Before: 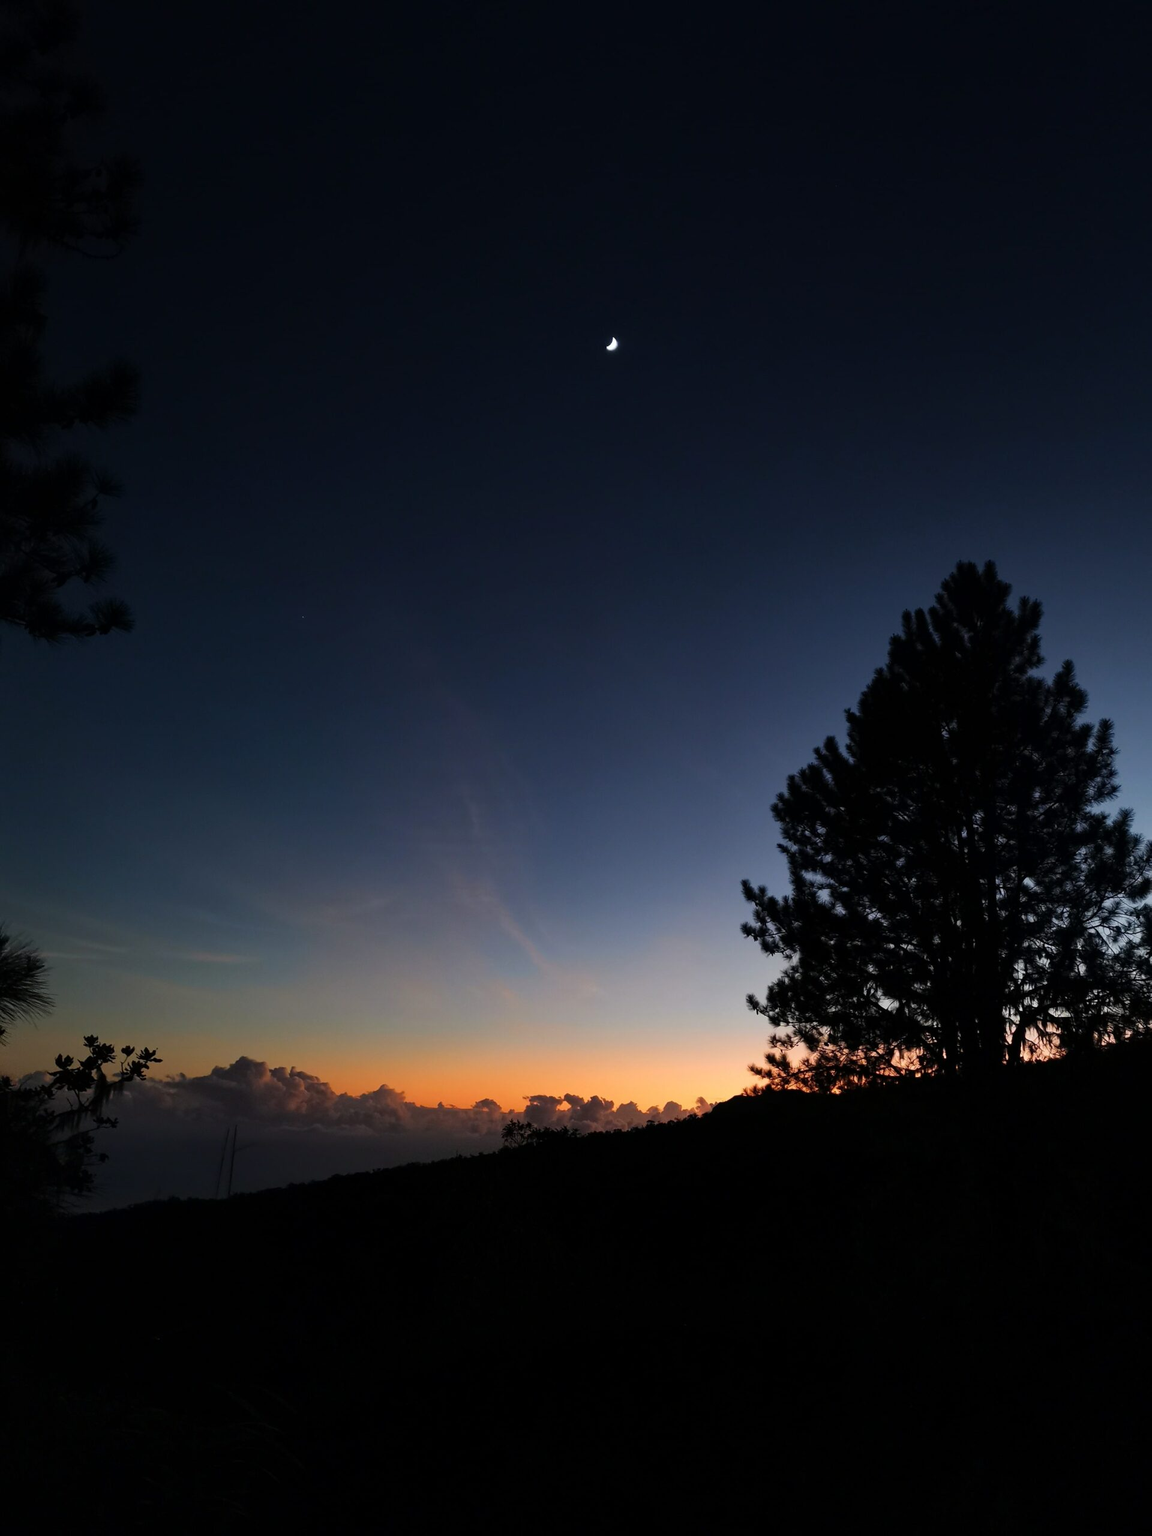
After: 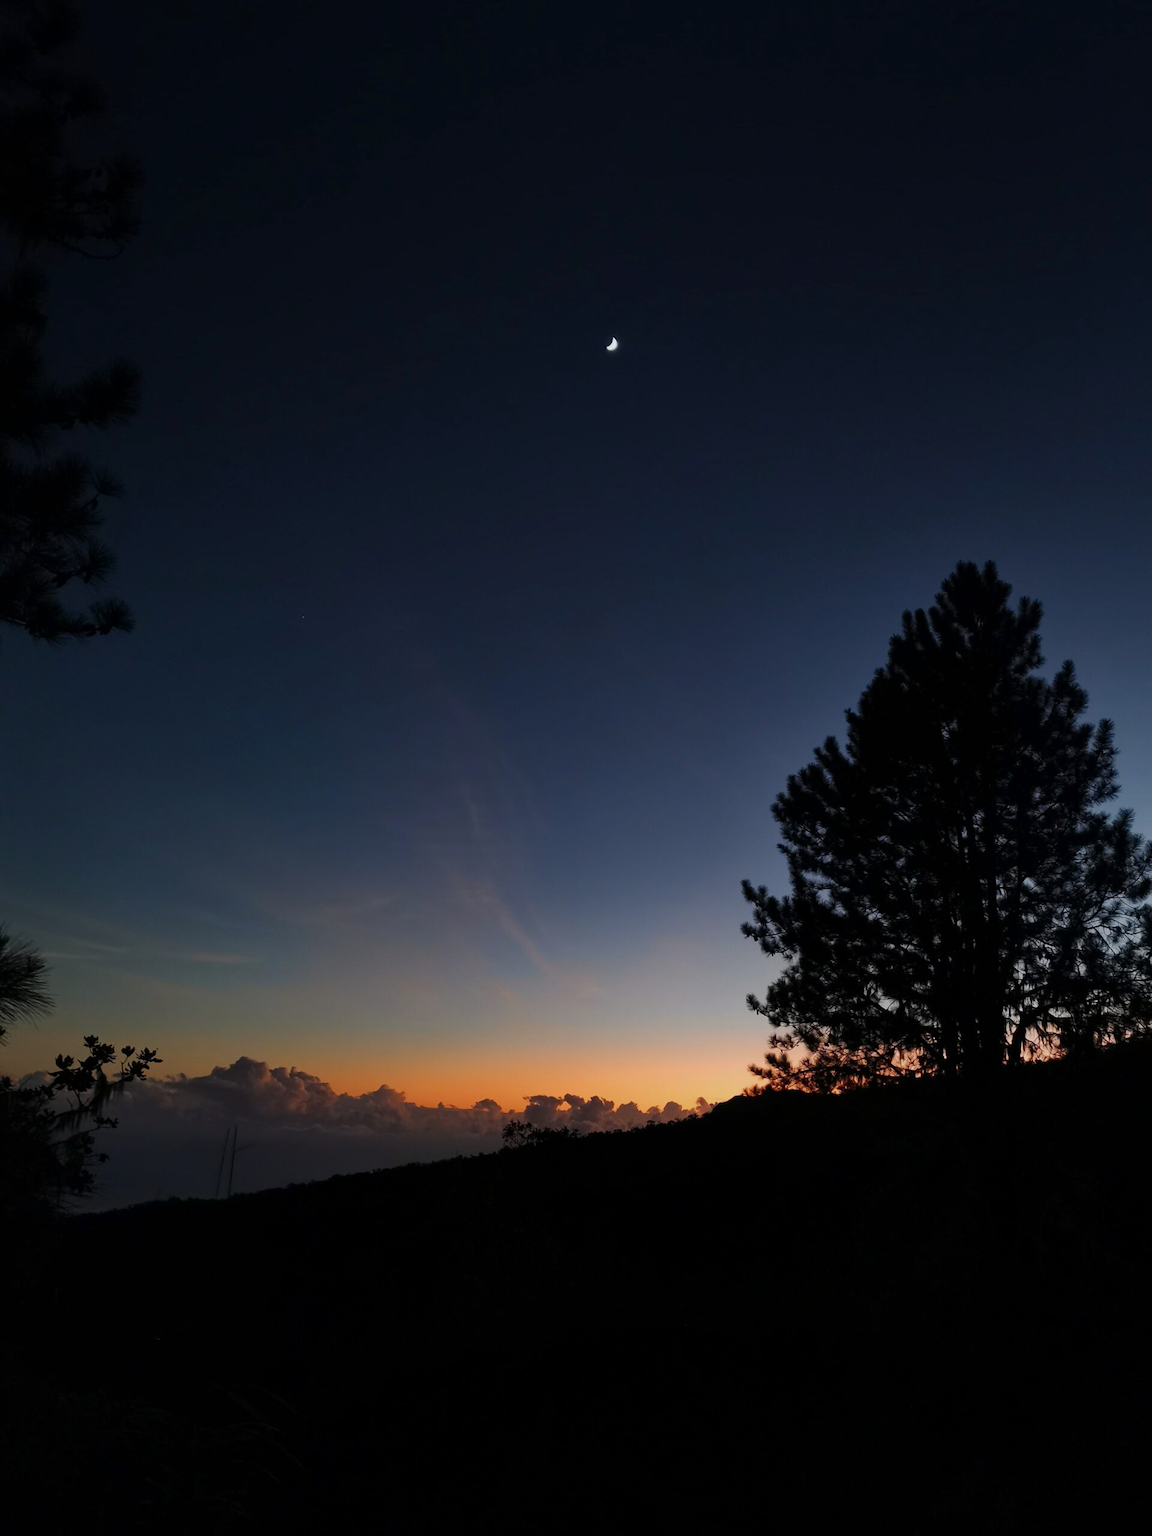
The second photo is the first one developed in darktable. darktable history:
tone equalizer: -8 EV 0.218 EV, -7 EV 0.382 EV, -6 EV 0.391 EV, -5 EV 0.211 EV, -3 EV -0.251 EV, -2 EV -0.388 EV, -1 EV -0.402 EV, +0 EV -0.255 EV
